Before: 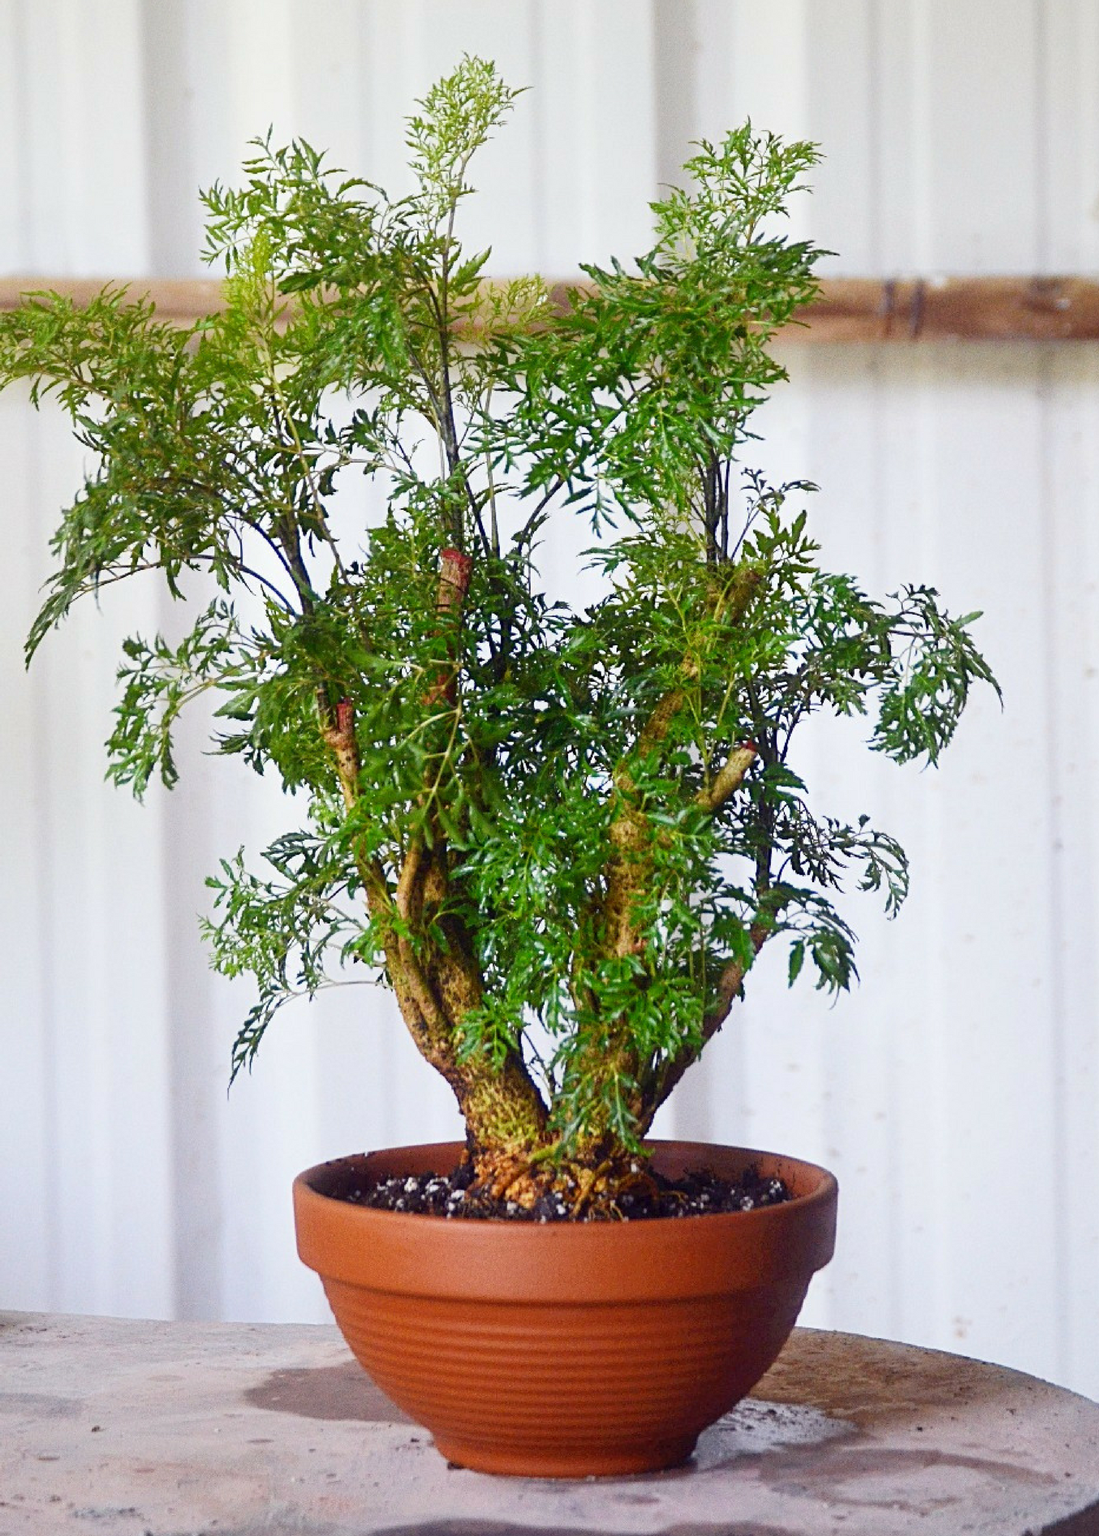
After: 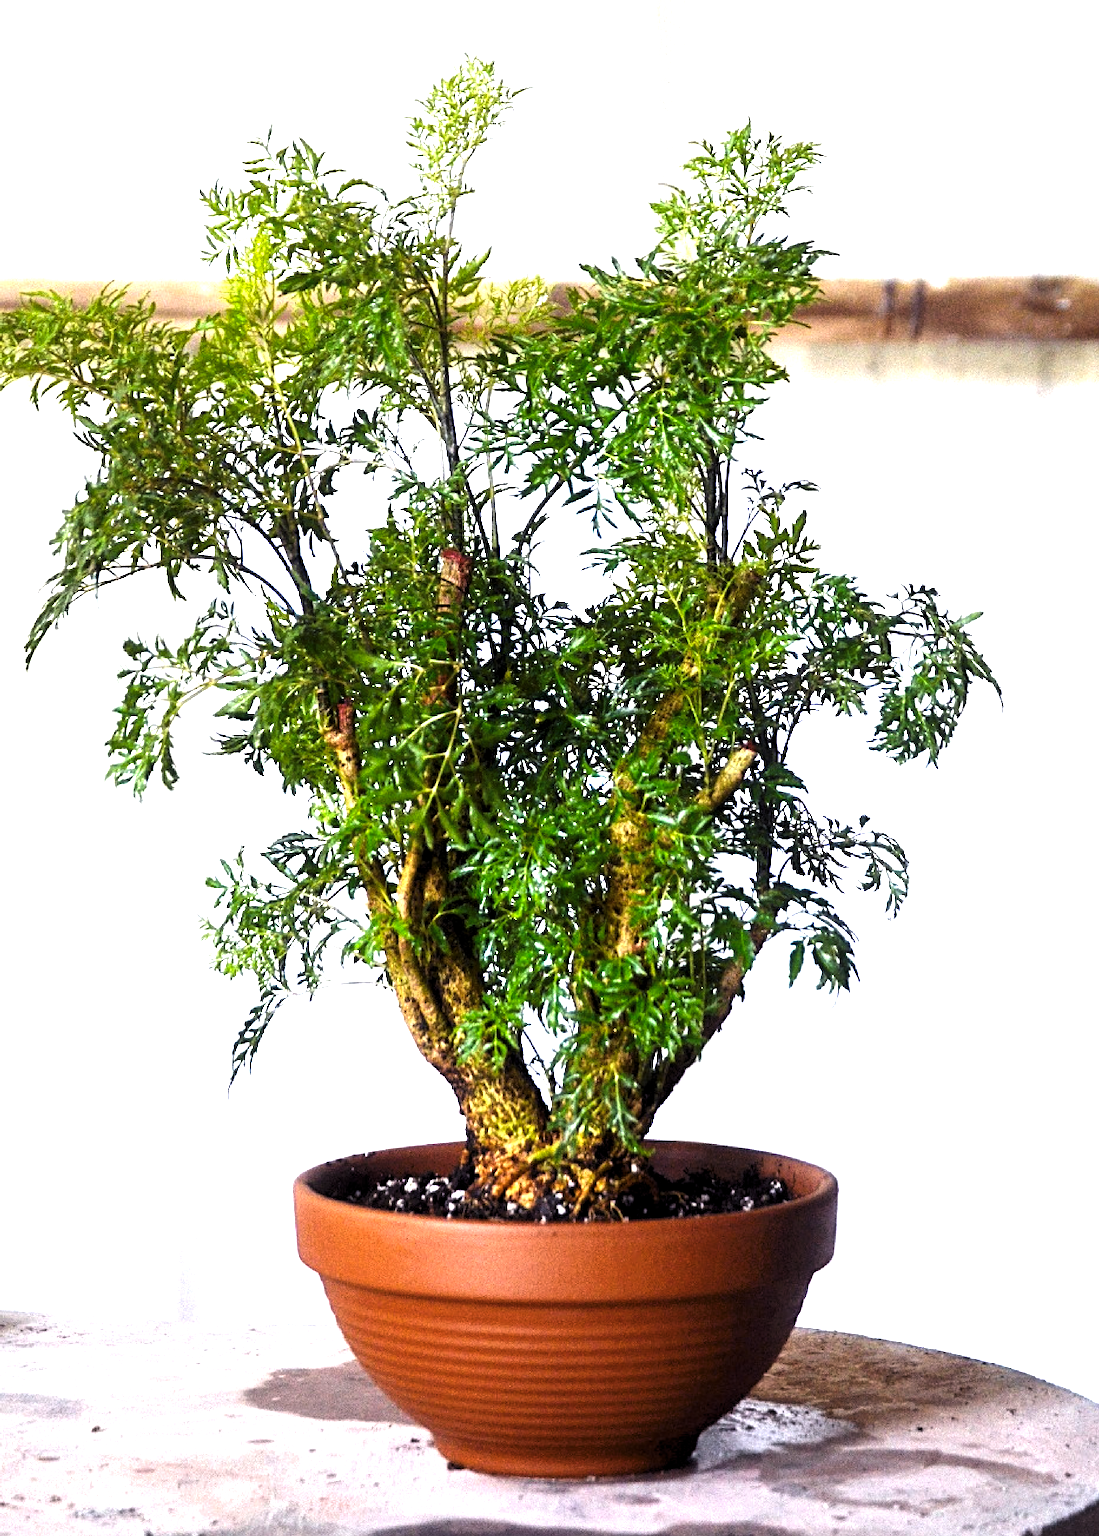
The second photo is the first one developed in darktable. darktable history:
levels: black 0.089%, levels [0.101, 0.578, 0.953]
exposure: exposure 0.995 EV, compensate exposure bias true, compensate highlight preservation false
color balance rgb: global offset › luminance -0.472%, perceptual saturation grading › global saturation 4.88%, global vibrance 9.398%
